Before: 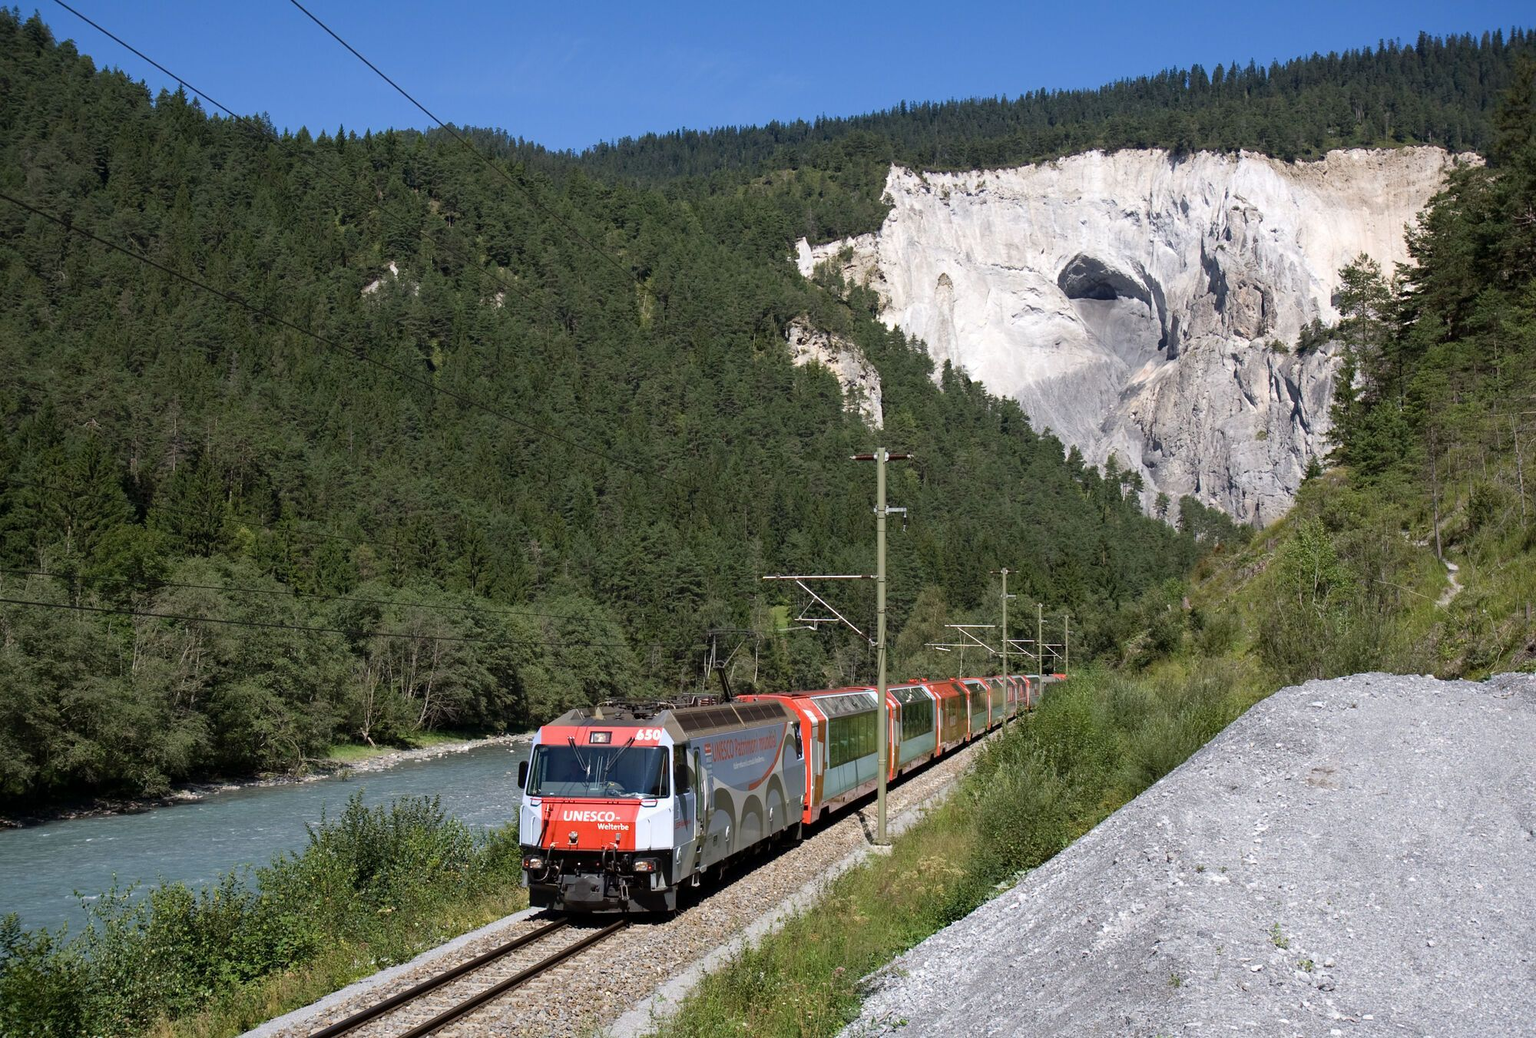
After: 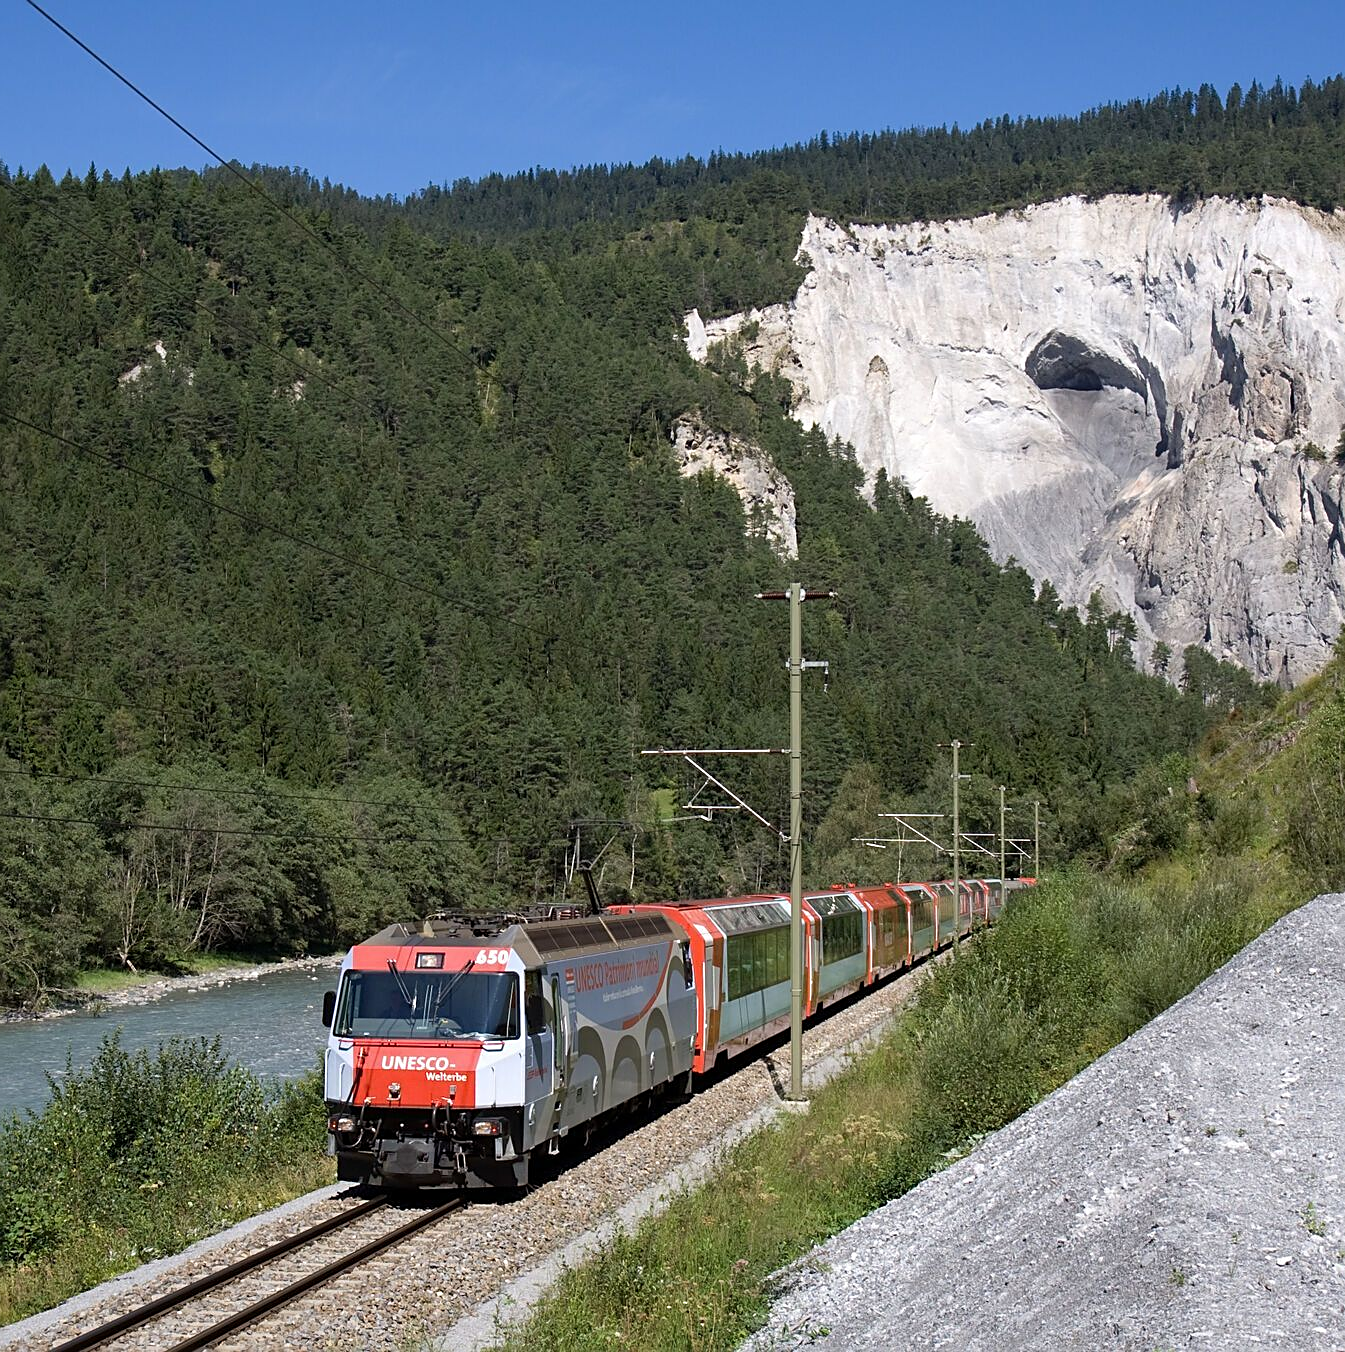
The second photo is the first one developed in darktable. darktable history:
crop and rotate: left 17.624%, right 15.112%
sharpen: on, module defaults
